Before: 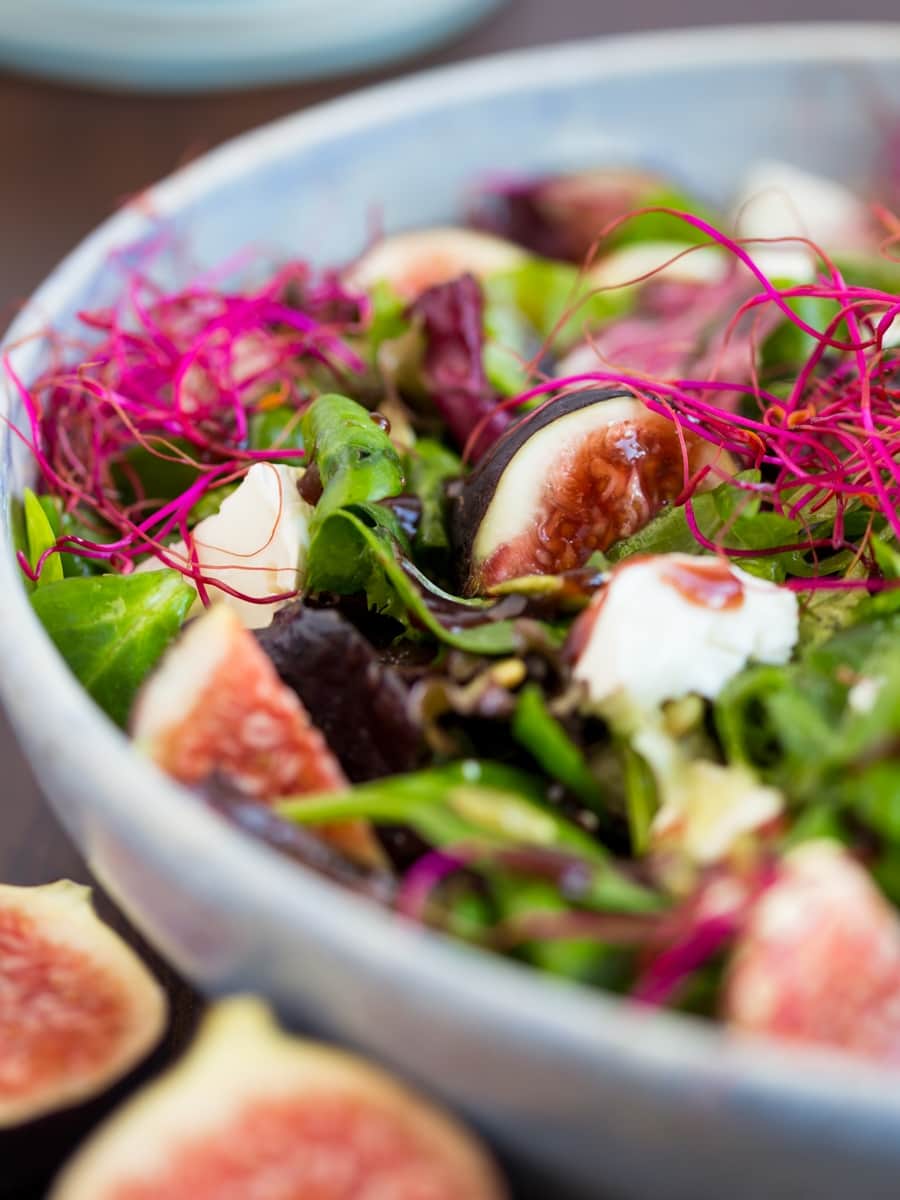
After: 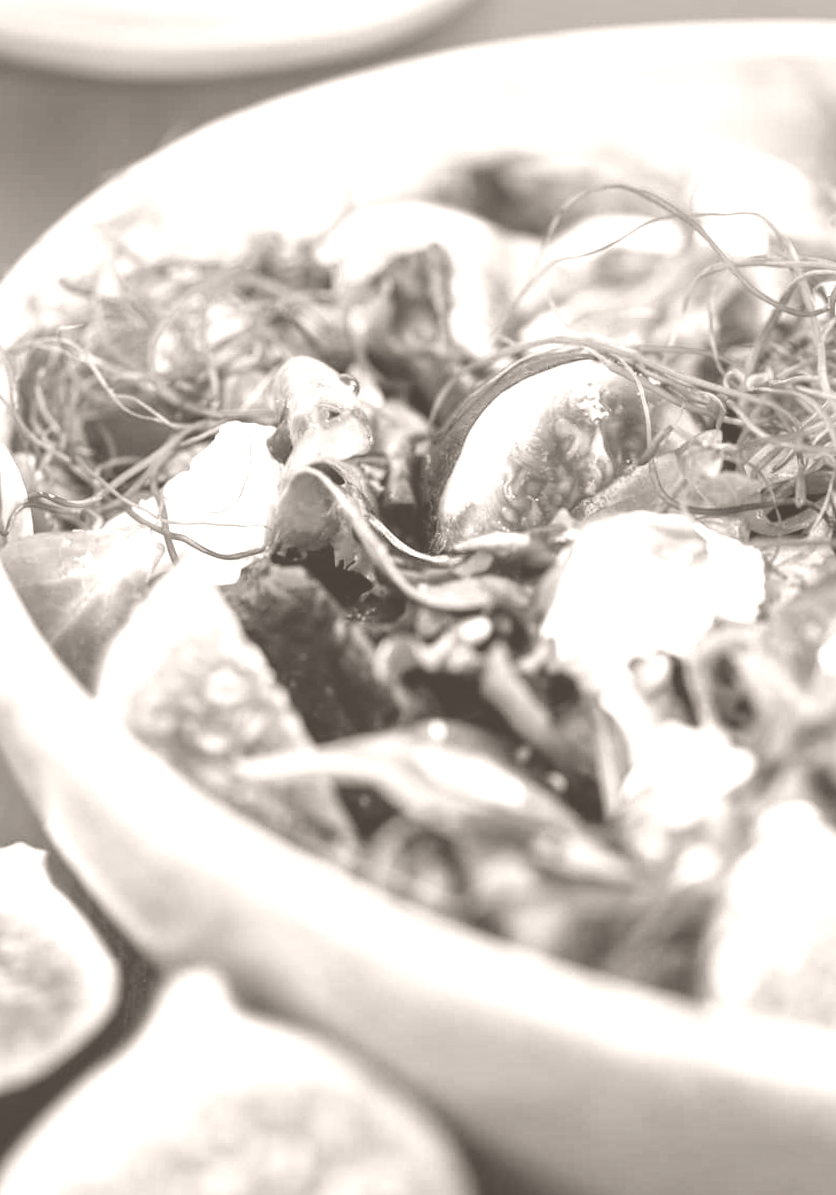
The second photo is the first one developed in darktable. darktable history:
rotate and perspective: rotation 0.215°, lens shift (vertical) -0.139, crop left 0.069, crop right 0.939, crop top 0.002, crop bottom 0.996
colorize: hue 34.49°, saturation 35.33%, source mix 100%, lightness 55%, version 1
shadows and highlights: low approximation 0.01, soften with gaussian
local contrast: highlights 100%, shadows 100%, detail 131%, midtone range 0.2
